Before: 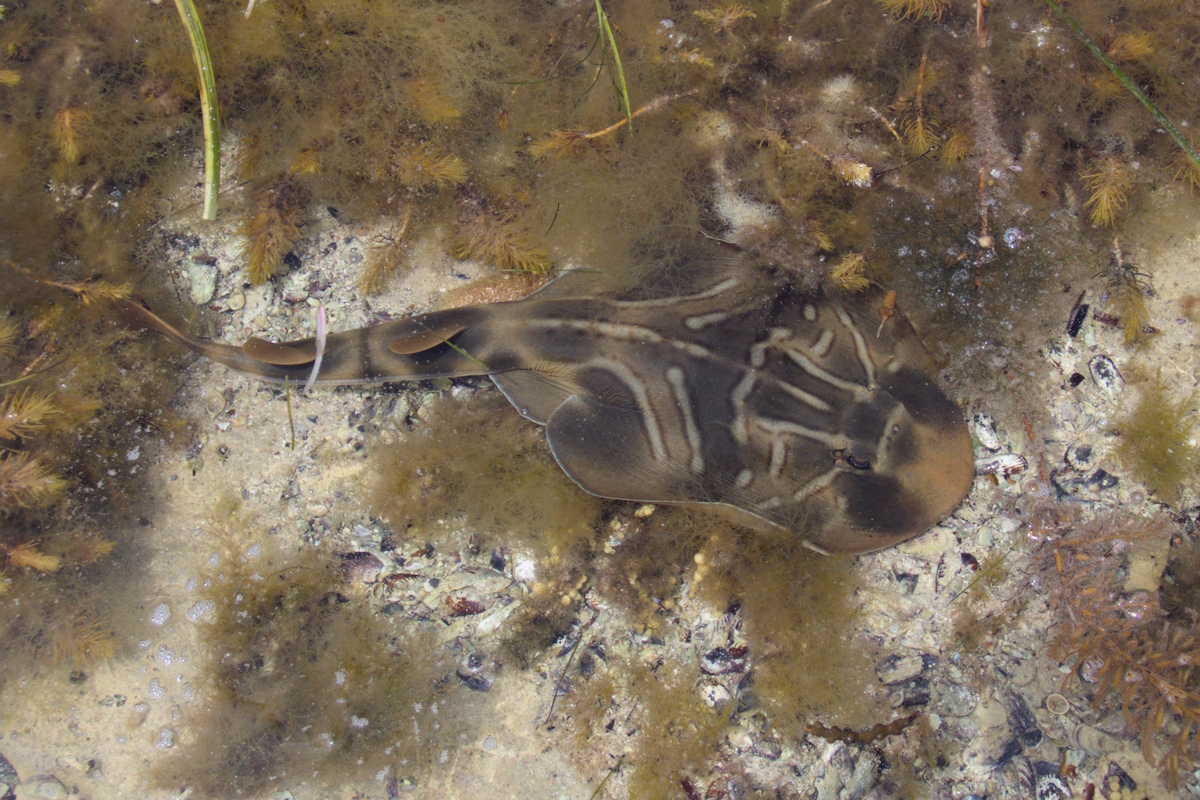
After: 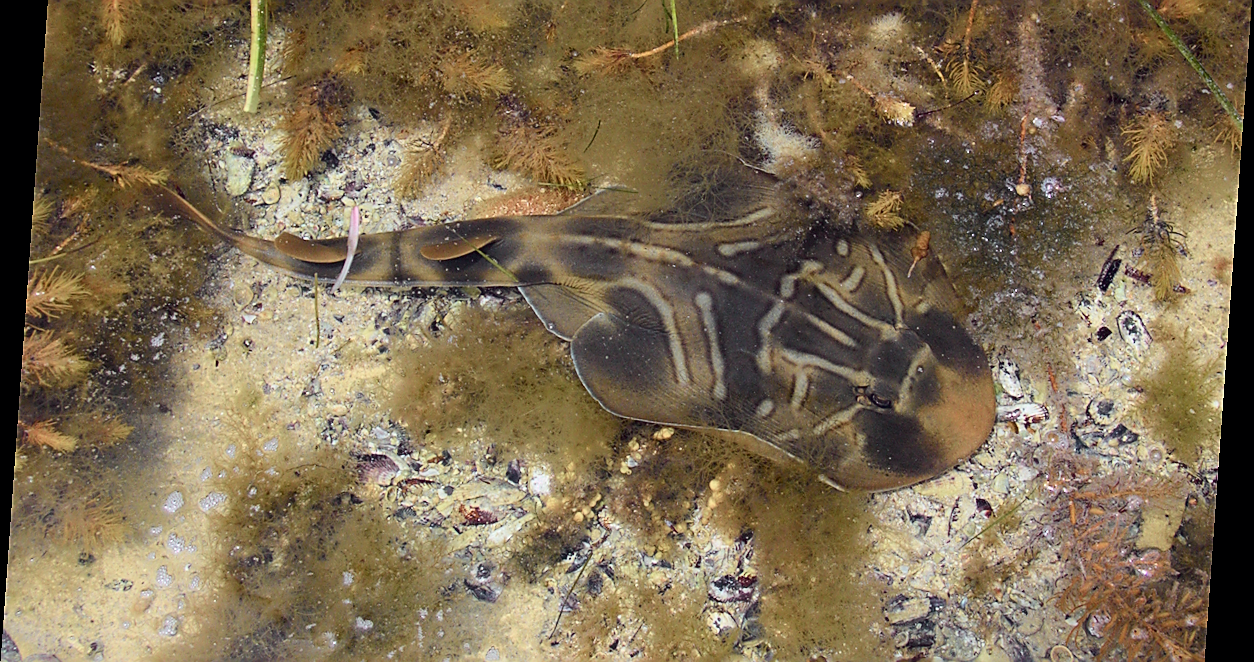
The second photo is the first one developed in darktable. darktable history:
sharpen: radius 1.4, amount 1.25, threshold 0.7
crop: top 13.819%, bottom 11.169%
tone curve: curves: ch0 [(0, 0) (0.058, 0.027) (0.214, 0.183) (0.304, 0.288) (0.51, 0.549) (0.658, 0.7) (0.741, 0.775) (0.844, 0.866) (0.986, 0.957)]; ch1 [(0, 0) (0.172, 0.123) (0.312, 0.296) (0.437, 0.429) (0.471, 0.469) (0.502, 0.5) (0.513, 0.515) (0.572, 0.603) (0.617, 0.653) (0.68, 0.724) (0.889, 0.924) (1, 1)]; ch2 [(0, 0) (0.411, 0.424) (0.489, 0.49) (0.502, 0.5) (0.517, 0.519) (0.549, 0.578) (0.604, 0.628) (0.693, 0.686) (1, 1)], color space Lab, independent channels, preserve colors none
rotate and perspective: rotation 4.1°, automatic cropping off
